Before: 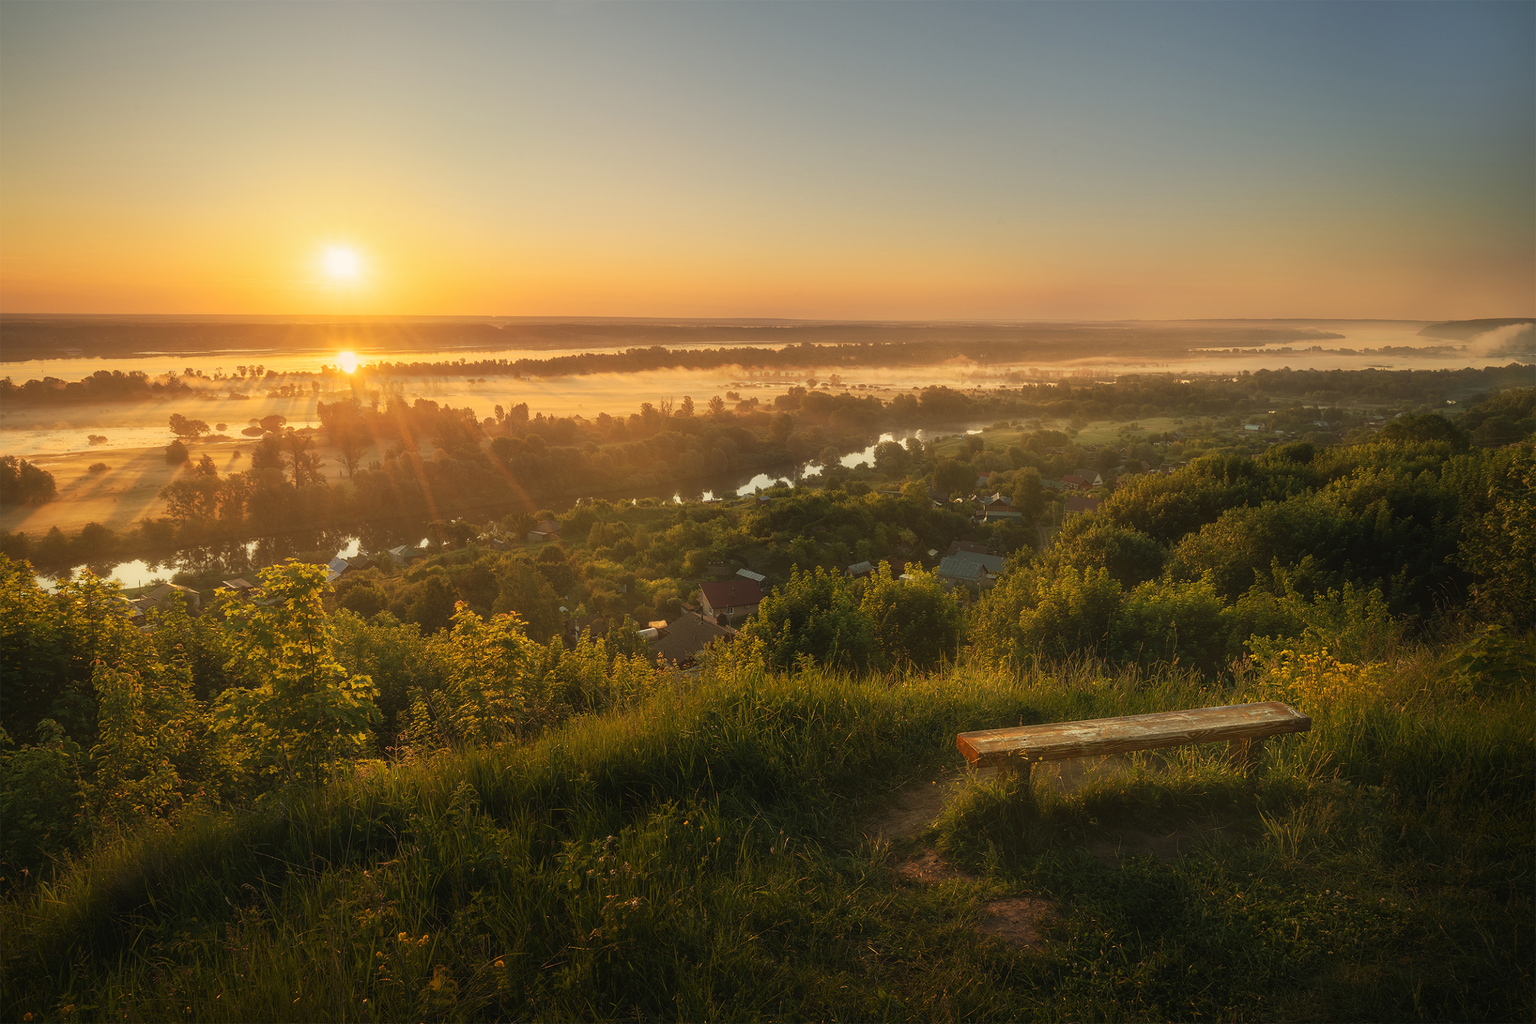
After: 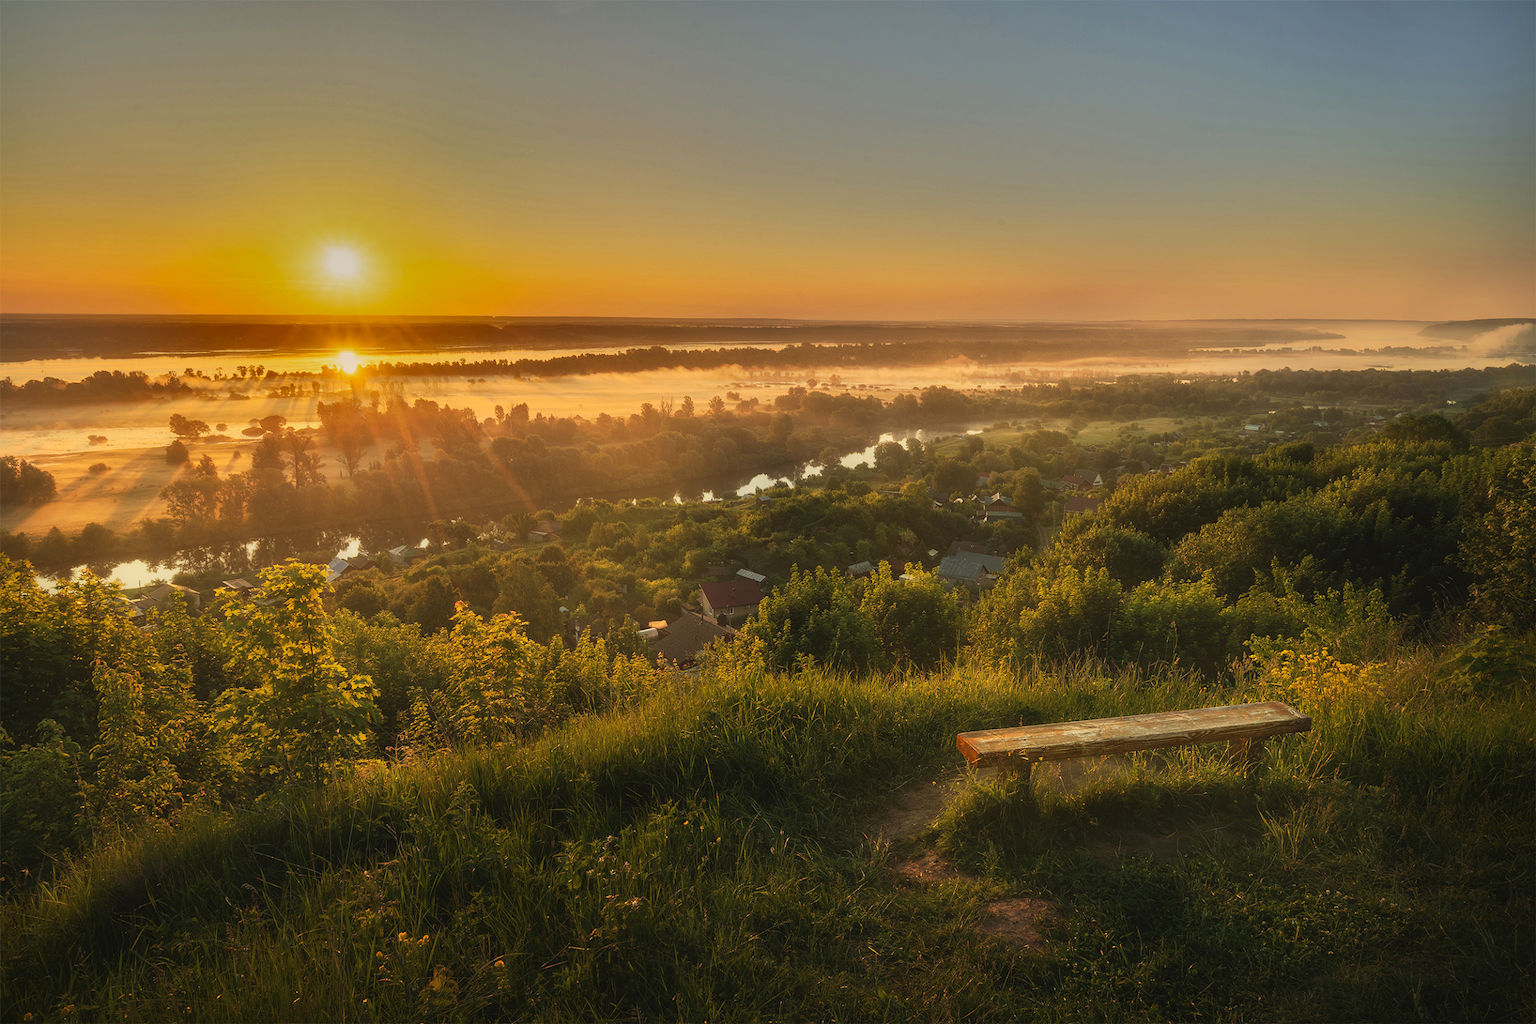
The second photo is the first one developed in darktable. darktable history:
shadows and highlights: shadows 24.45, highlights -80.03, soften with gaussian
tone curve: curves: ch0 [(0, 0.013) (0.036, 0.045) (0.274, 0.286) (0.566, 0.623) (0.794, 0.827) (1, 0.953)]; ch1 [(0, 0) (0.389, 0.403) (0.462, 0.48) (0.499, 0.5) (0.524, 0.527) (0.57, 0.599) (0.626, 0.65) (0.761, 0.781) (1, 1)]; ch2 [(0, 0) (0.464, 0.478) (0.5, 0.501) (0.533, 0.542) (0.599, 0.613) (0.704, 0.731) (1, 1)], color space Lab, linked channels, preserve colors none
